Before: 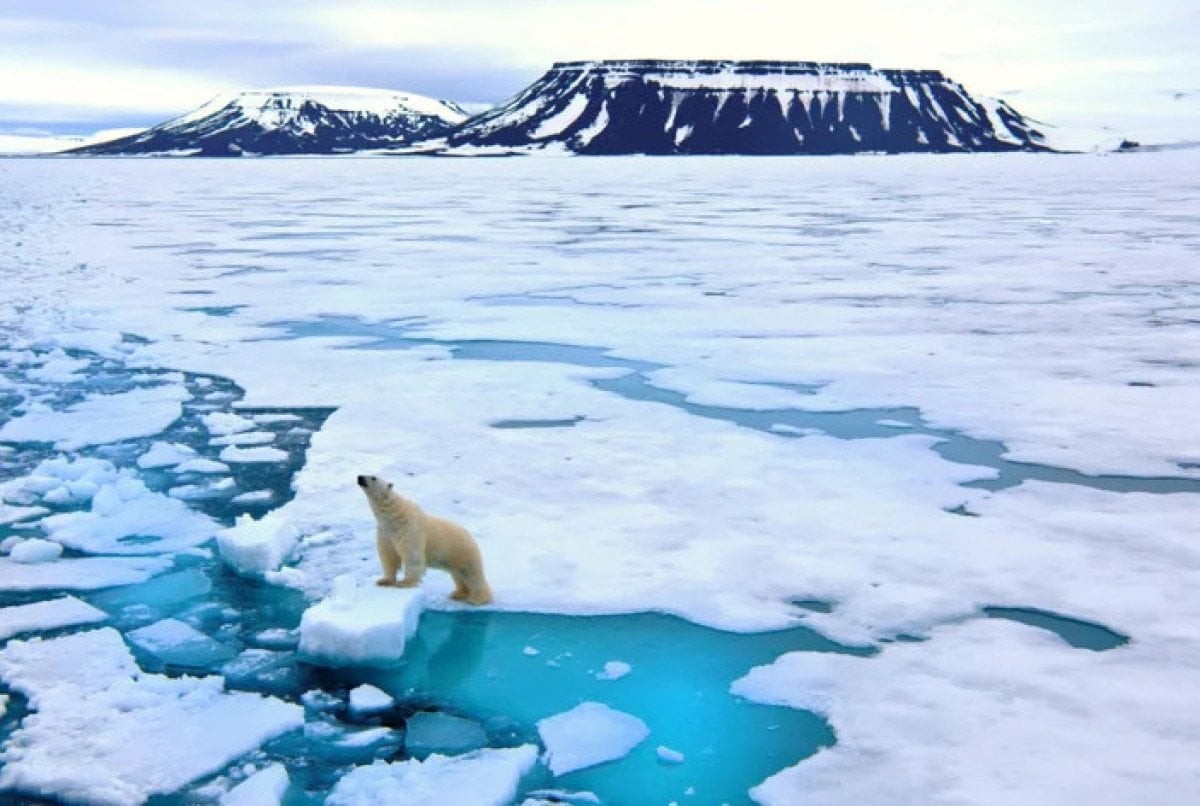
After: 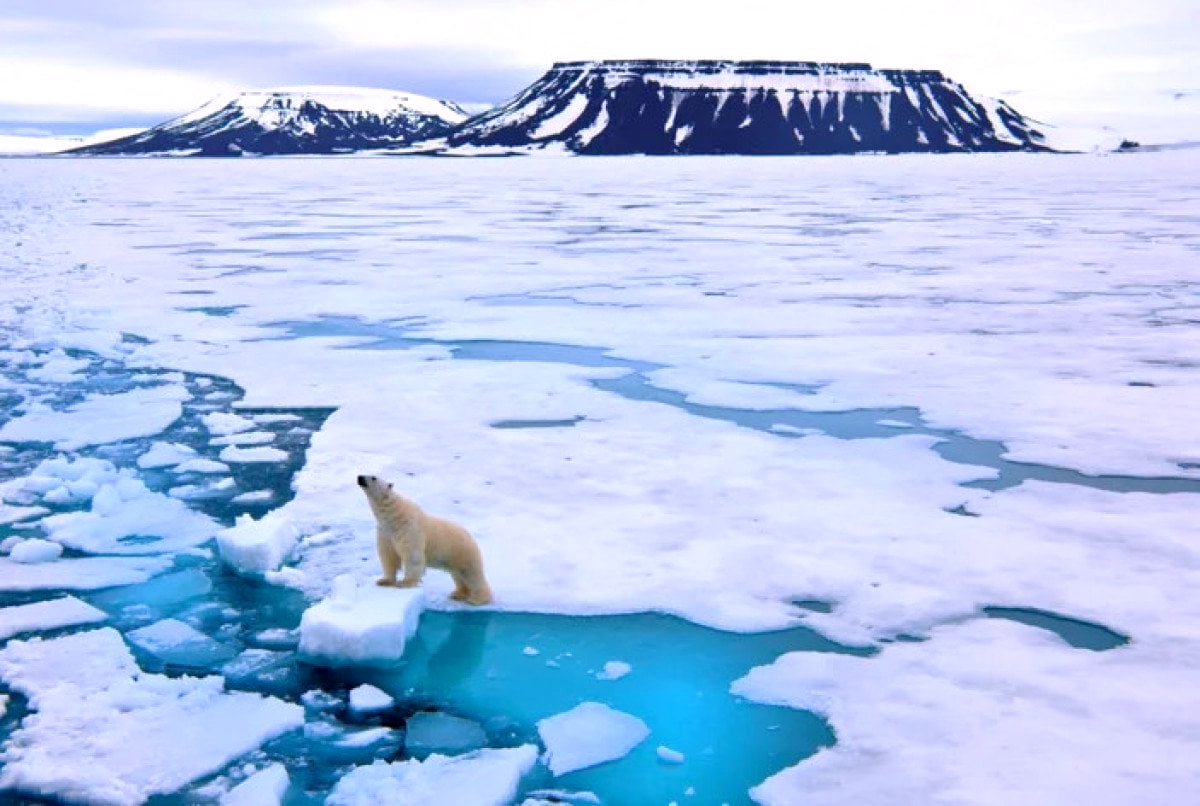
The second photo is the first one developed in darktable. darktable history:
white balance: red 1.05, blue 1.072
base curve: preserve colors none
exposure: black level correction 0.004, exposure 0.014 EV, compensate highlight preservation false
